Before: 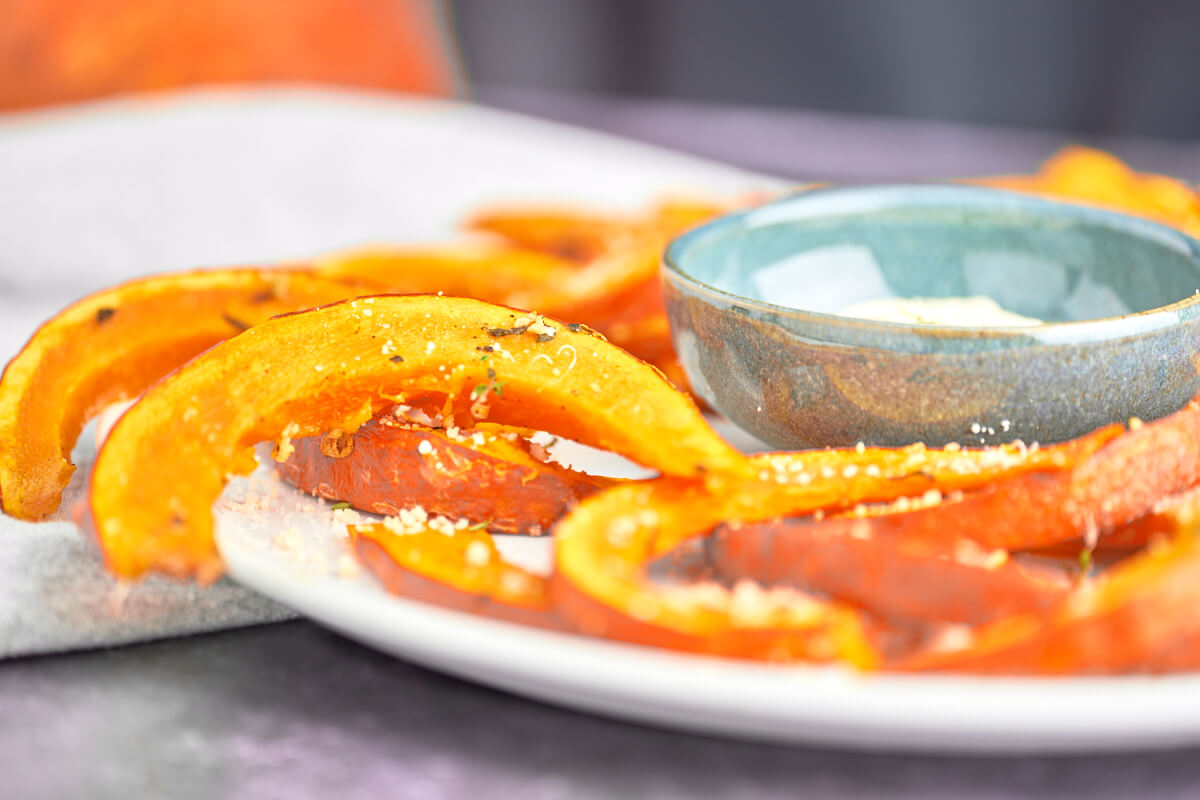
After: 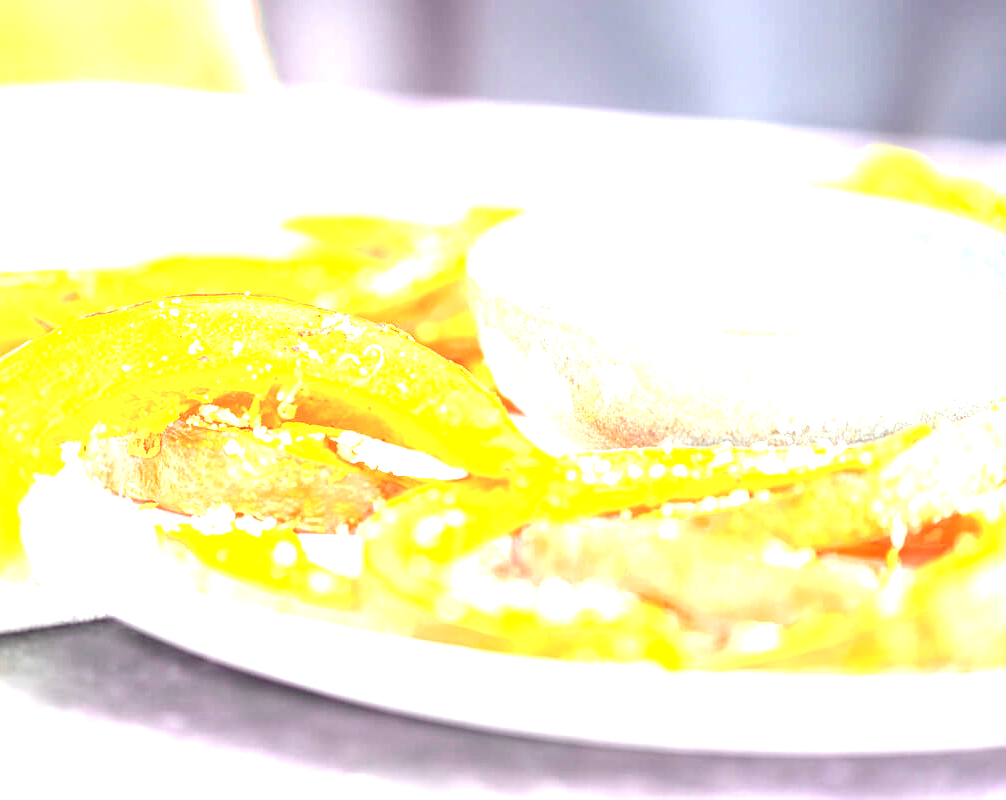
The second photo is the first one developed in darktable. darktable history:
exposure: black level correction 0, exposure 2.327 EV, compensate exposure bias true, compensate highlight preservation false
crop: left 16.145%
local contrast: on, module defaults
